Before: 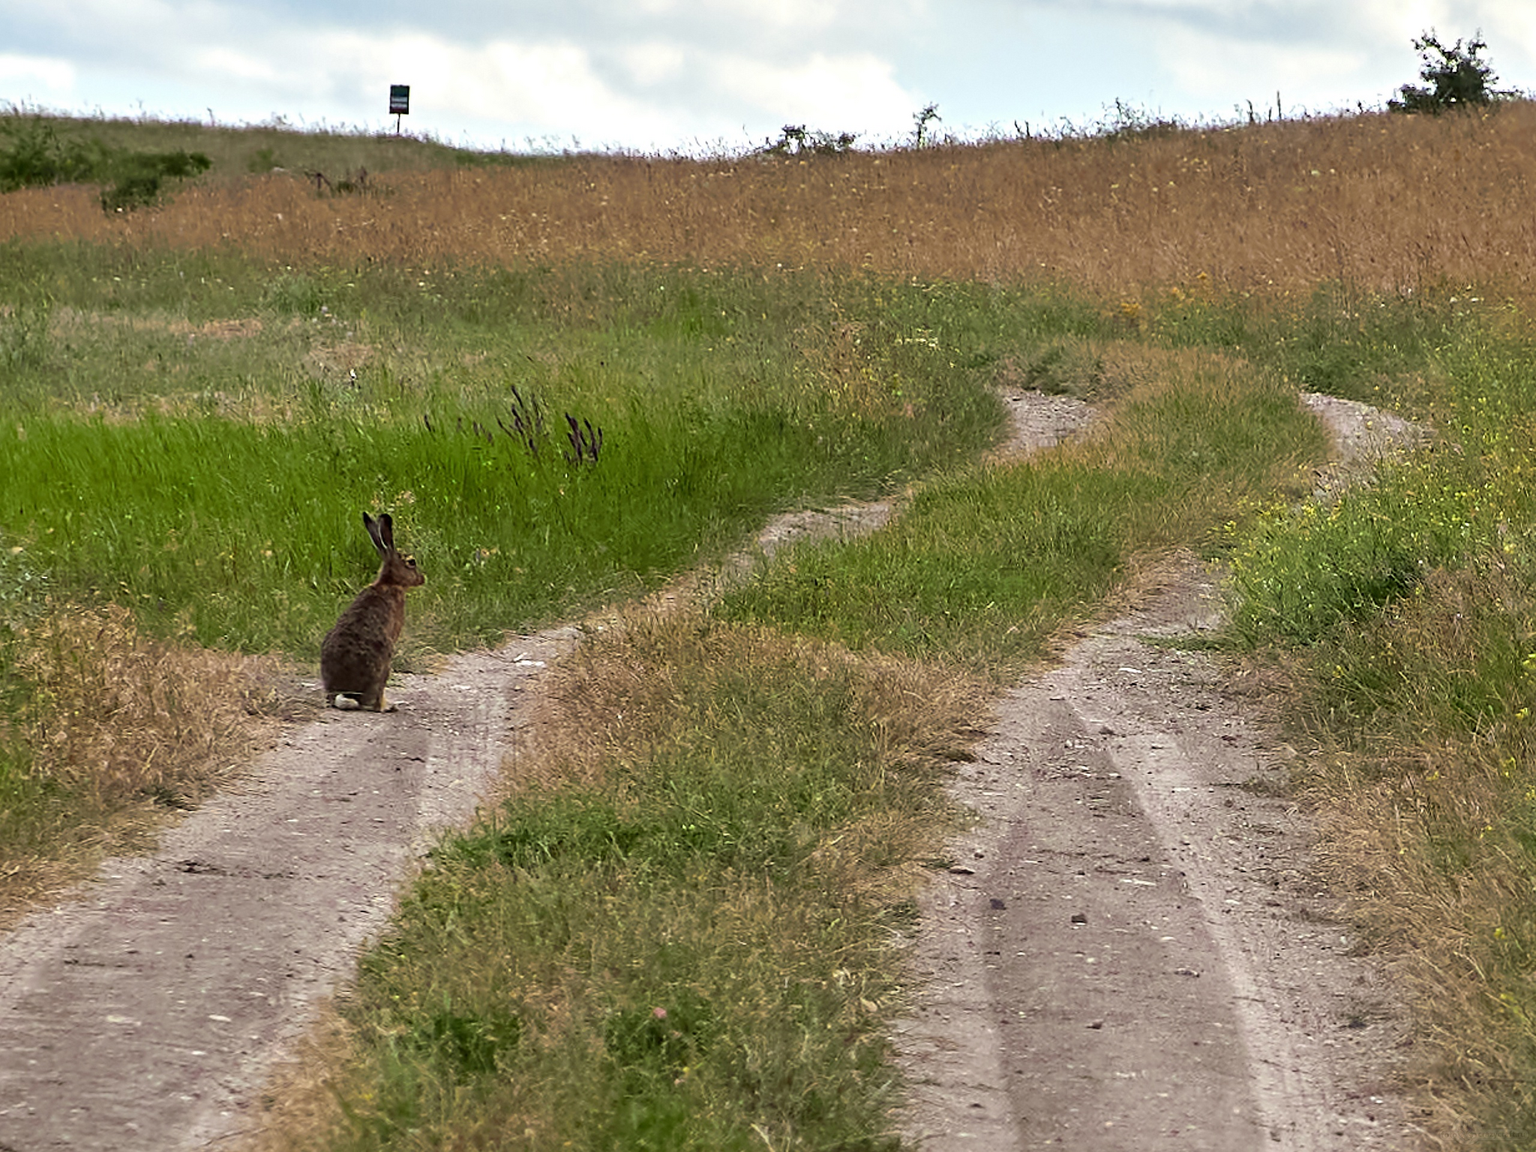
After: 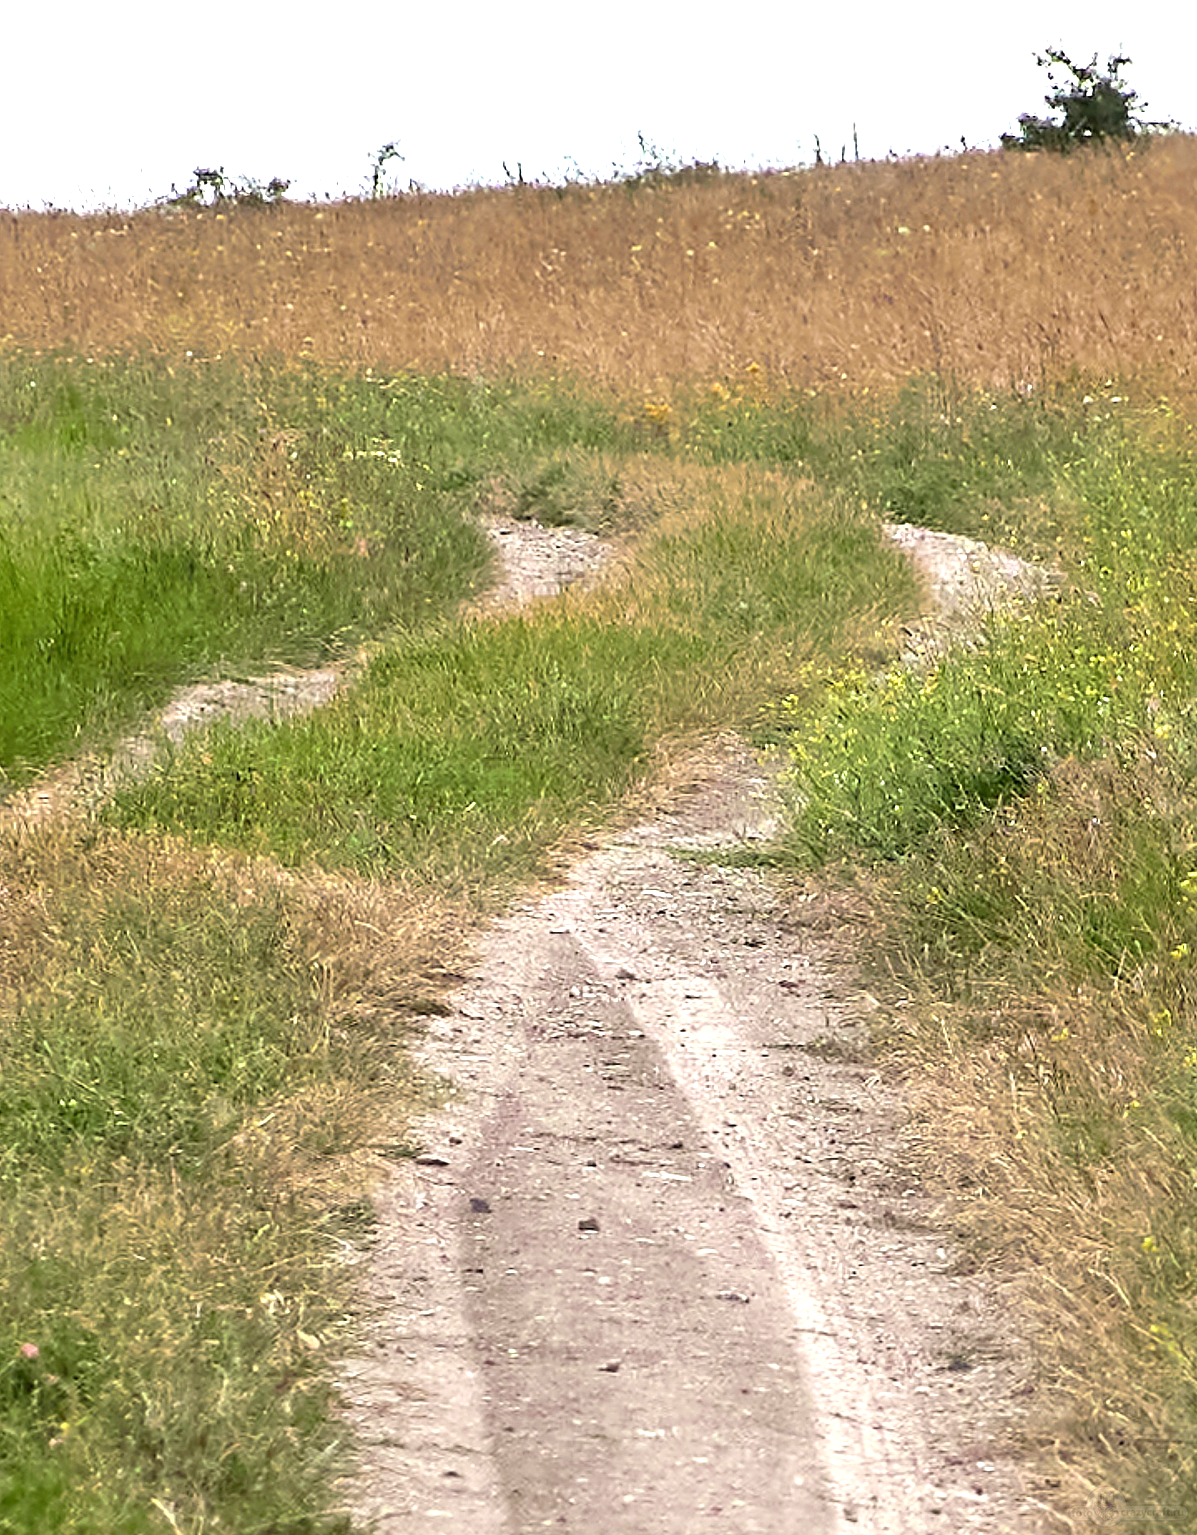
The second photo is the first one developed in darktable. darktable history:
exposure: black level correction 0, exposure 0.93 EV, compensate exposure bias true, compensate highlight preservation false
crop: left 41.505%
